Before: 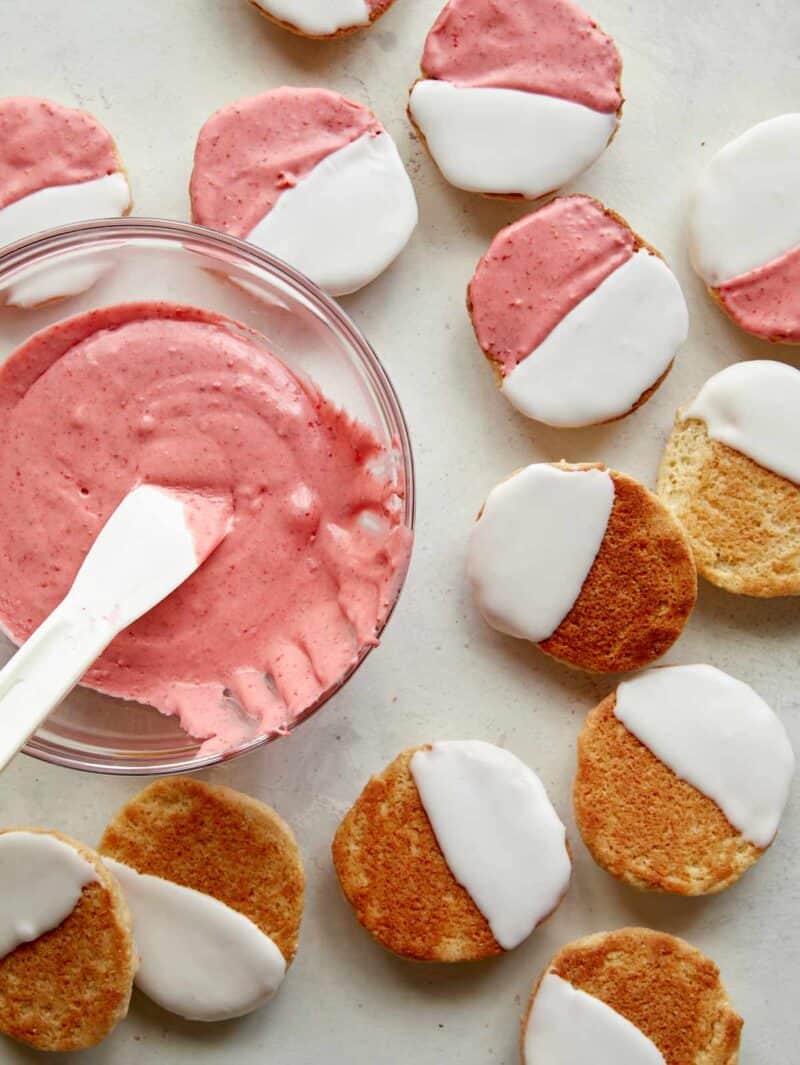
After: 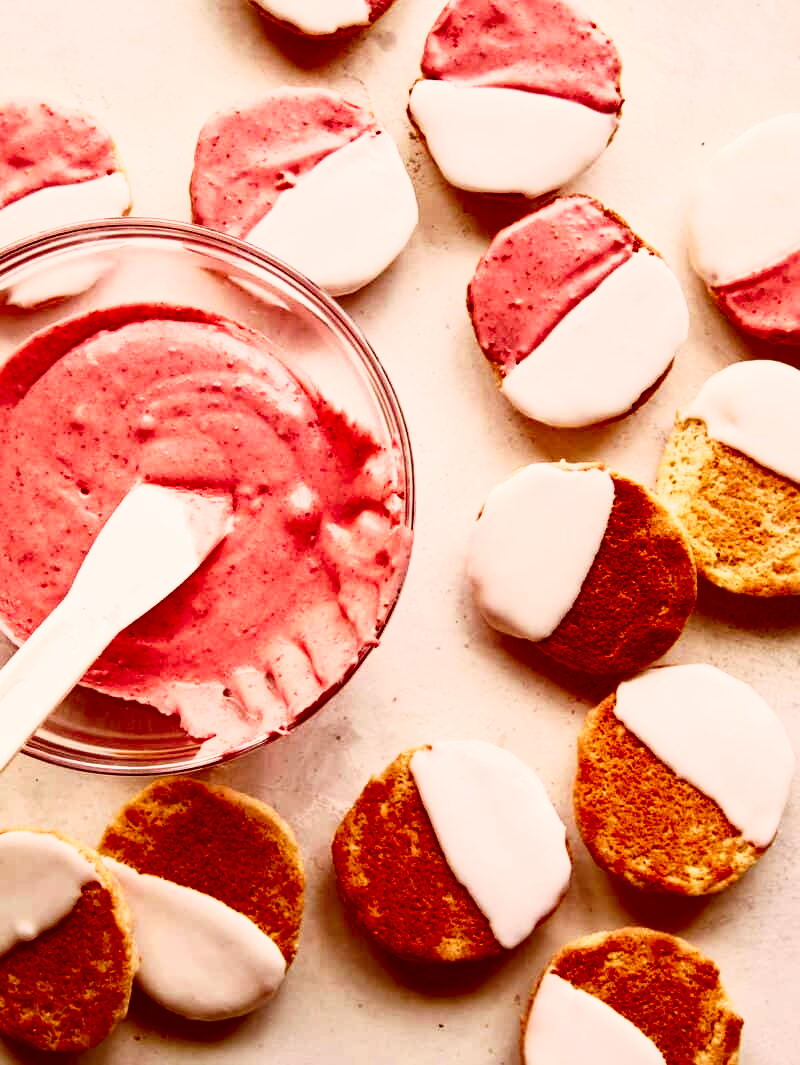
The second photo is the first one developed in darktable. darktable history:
color correction: highlights a* 9.5, highlights b* 8.48, shadows a* 39.71, shadows b* 39.75, saturation 0.813
tone curve: curves: ch0 [(0, 0.013) (0.054, 0.018) (0.205, 0.191) (0.289, 0.292) (0.39, 0.424) (0.493, 0.551) (0.647, 0.752) (0.778, 0.895) (1, 0.998)]; ch1 [(0, 0) (0.385, 0.343) (0.439, 0.415) (0.494, 0.495) (0.501, 0.501) (0.51, 0.509) (0.54, 0.546) (0.586, 0.606) (0.66, 0.701) (0.783, 0.804) (1, 1)]; ch2 [(0, 0) (0.32, 0.281) (0.403, 0.399) (0.441, 0.428) (0.47, 0.469) (0.498, 0.496) (0.524, 0.538) (0.566, 0.579) (0.633, 0.665) (0.7, 0.711) (1, 1)], preserve colors none
tone equalizer: mask exposure compensation -0.493 EV
contrast brightness saturation: contrast 0.222, brightness -0.182, saturation 0.237
